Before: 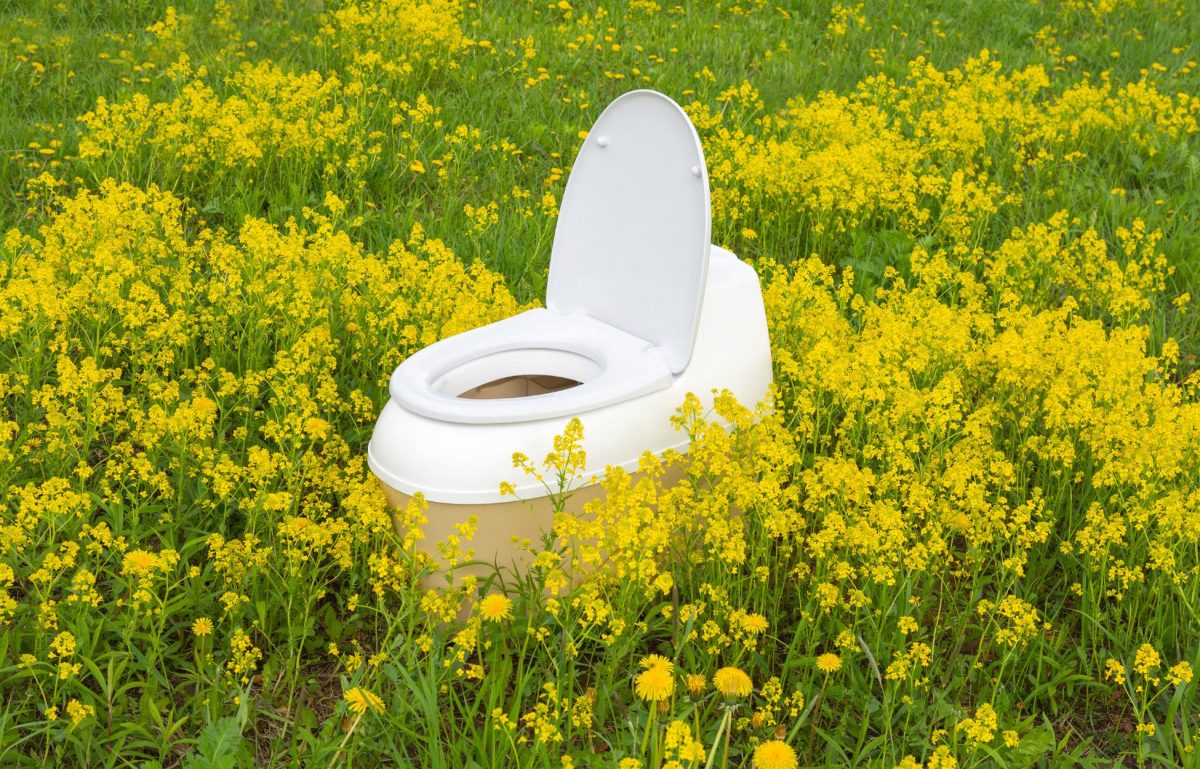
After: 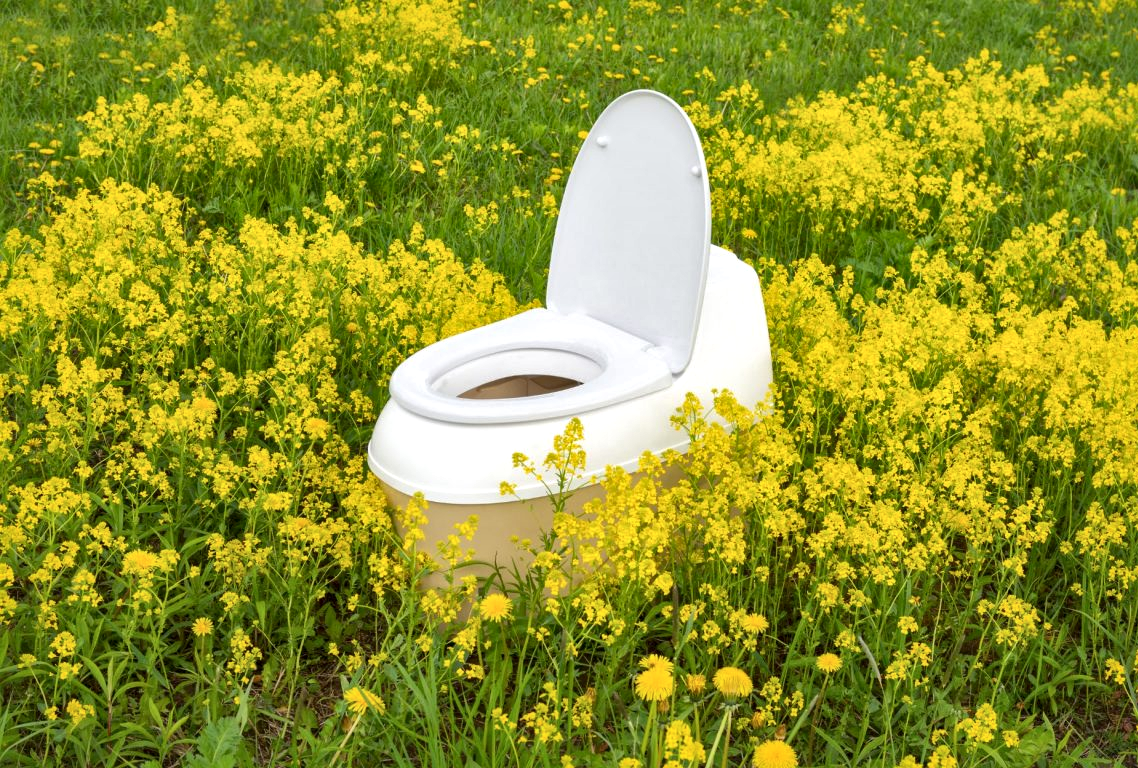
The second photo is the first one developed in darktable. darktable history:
crop and rotate: right 5.167%
local contrast: mode bilateral grid, contrast 20, coarseness 50, detail 159%, midtone range 0.2
